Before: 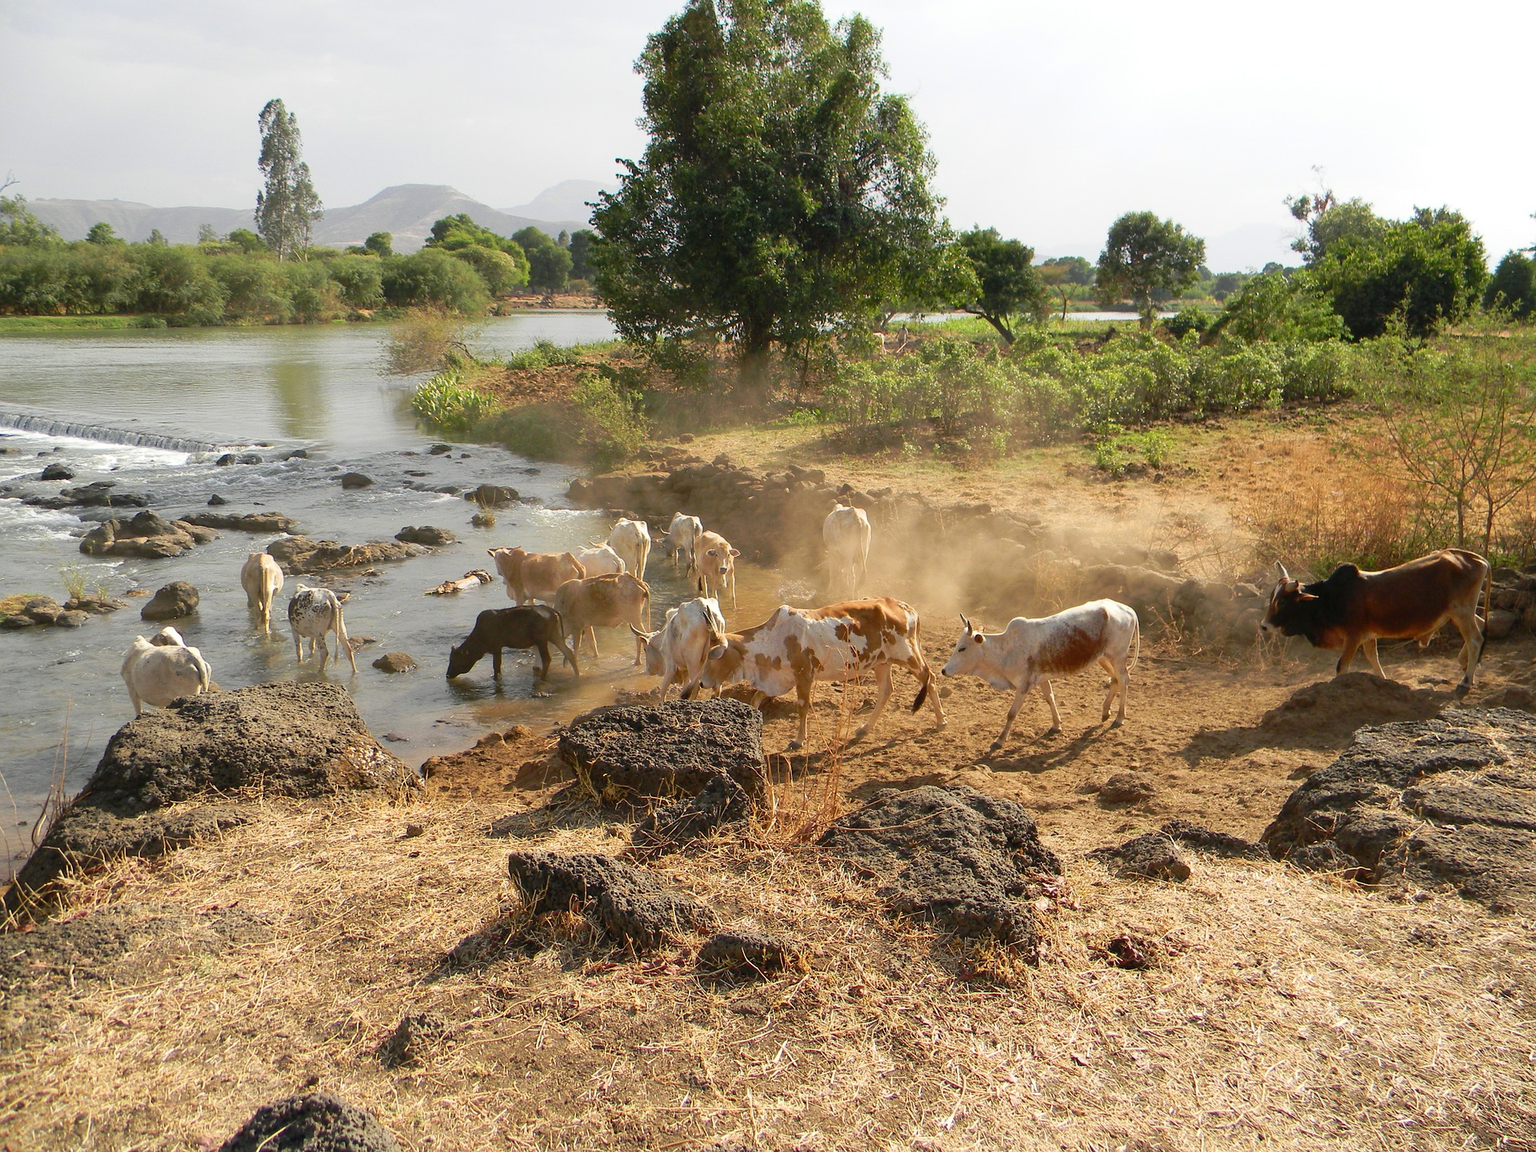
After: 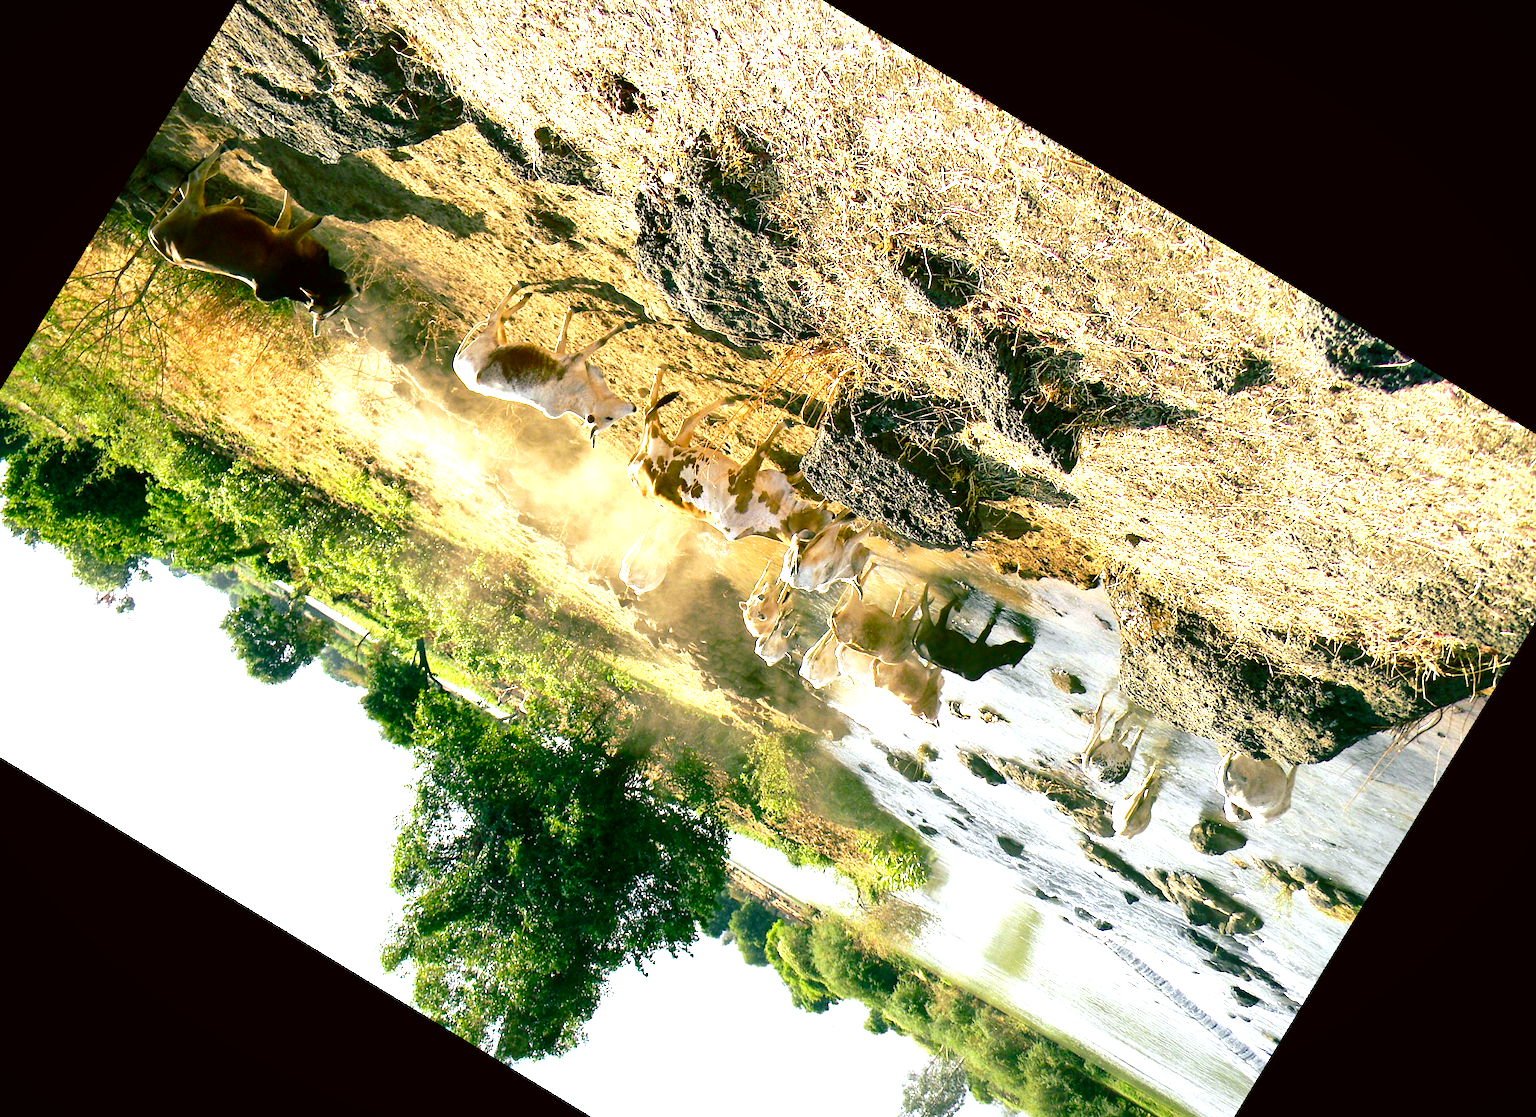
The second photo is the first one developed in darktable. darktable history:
white balance: red 0.926, green 1.003, blue 1.133
crop and rotate: angle 148.68°, left 9.111%, top 15.603%, right 4.588%, bottom 17.041%
color correction: highlights a* -1.43, highlights b* 10.12, shadows a* 0.395, shadows b* 19.35
tone equalizer: -8 EV -0.75 EV, -7 EV -0.7 EV, -6 EV -0.6 EV, -5 EV -0.4 EV, -3 EV 0.4 EV, -2 EV 0.6 EV, -1 EV 0.7 EV, +0 EV 0.75 EV, edges refinement/feathering 500, mask exposure compensation -1.57 EV, preserve details no
local contrast: mode bilateral grid, contrast 20, coarseness 50, detail 120%, midtone range 0.2
vignetting: fall-off start 80.87%, fall-off radius 61.59%, brightness -0.384, saturation 0.007, center (0, 0.007), automatic ratio true, width/height ratio 1.418
color balance rgb: shadows lift › luminance -28.76%, shadows lift › chroma 10%, shadows lift › hue 230°, power › chroma 0.5%, power › hue 215°, highlights gain › luminance 7.14%, highlights gain › chroma 1%, highlights gain › hue 50°, global offset › luminance -0.29%, global offset › hue 260°, perceptual saturation grading › global saturation 20%, perceptual saturation grading › highlights -13.92%, perceptual saturation grading › shadows 50%
exposure: black level correction 0, exposure 0.7 EV, compensate exposure bias true, compensate highlight preservation false
